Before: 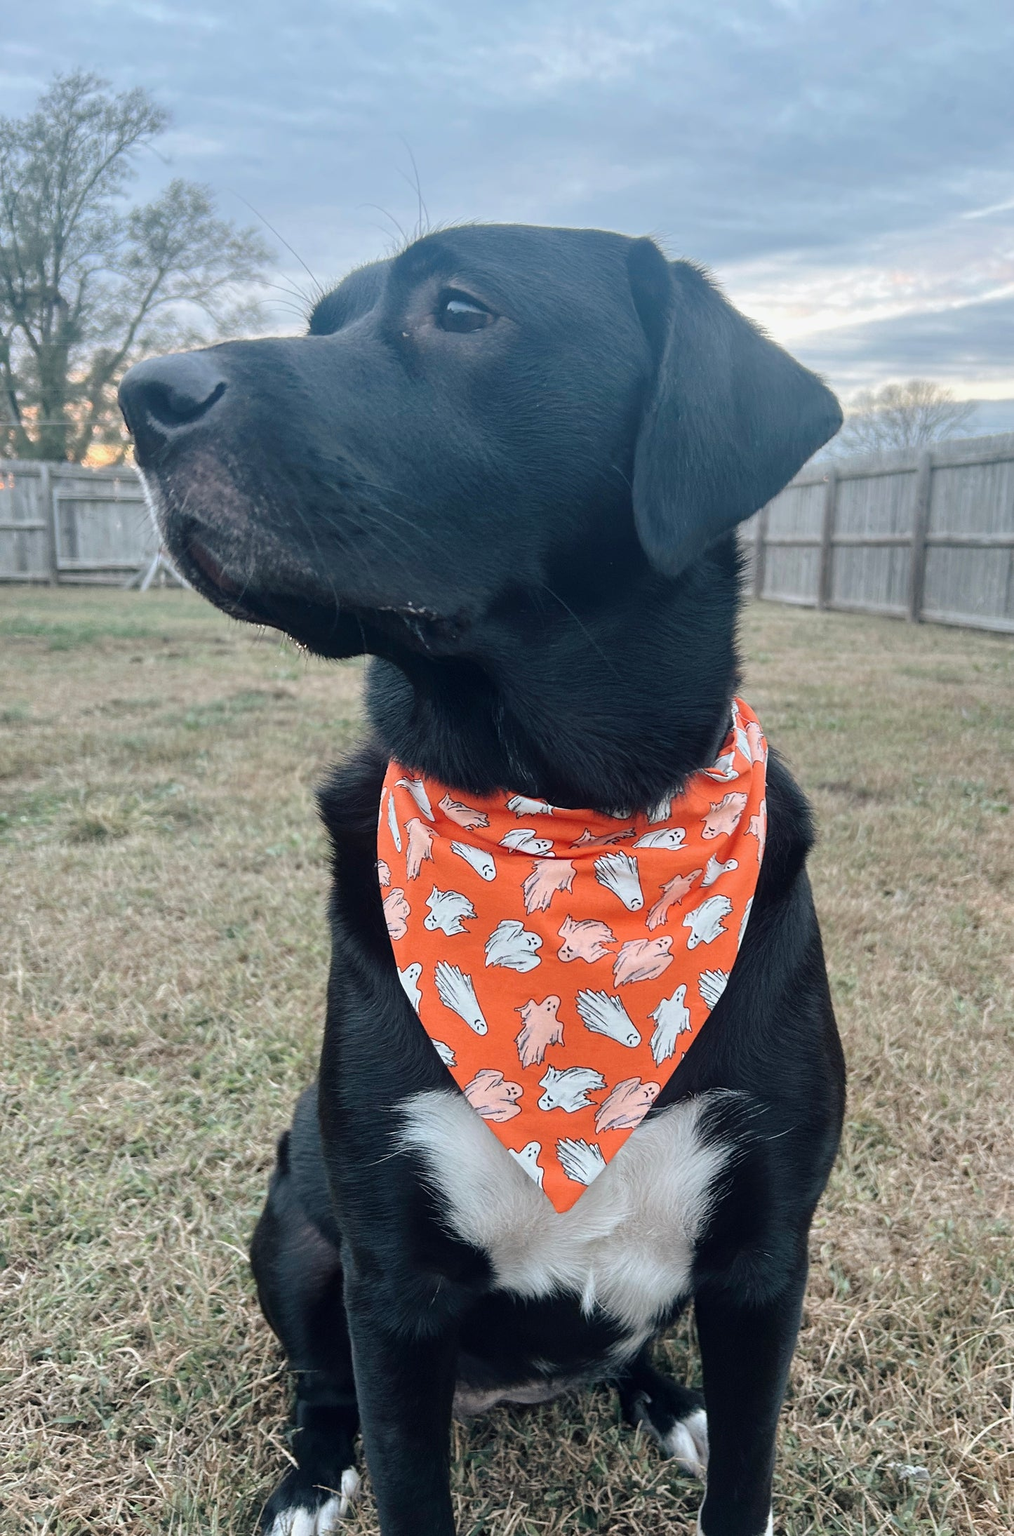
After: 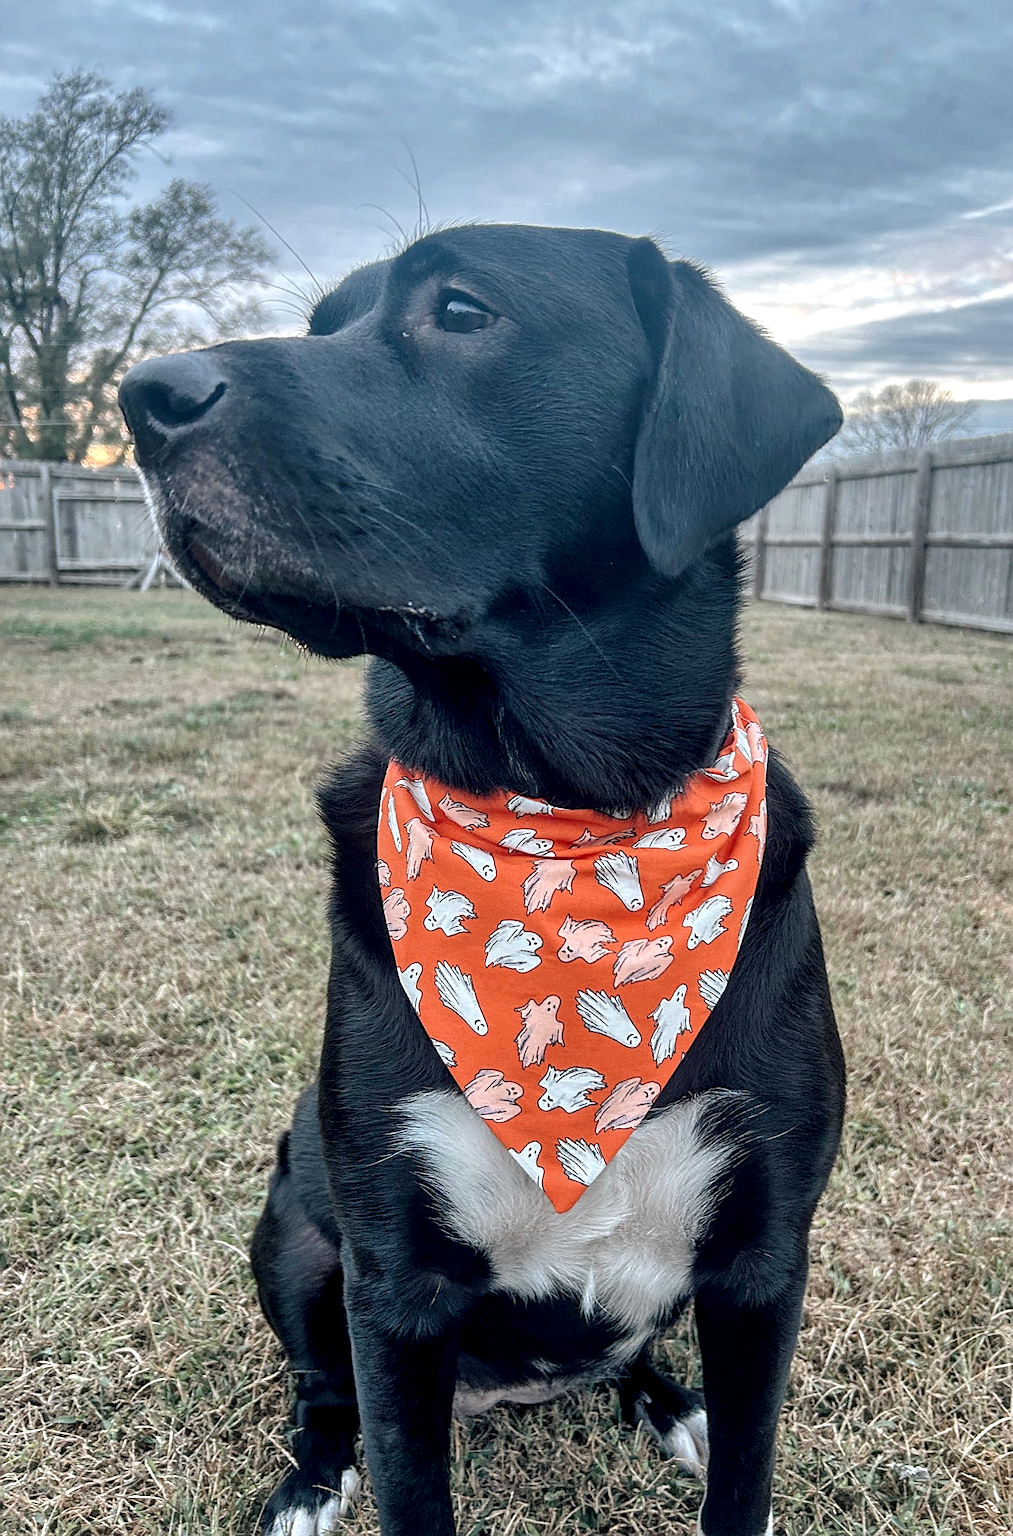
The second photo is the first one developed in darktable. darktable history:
sharpen: on, module defaults
local contrast: highlights 60%, shadows 60%, detail 160%
tone equalizer: on, module defaults
shadows and highlights: on, module defaults
